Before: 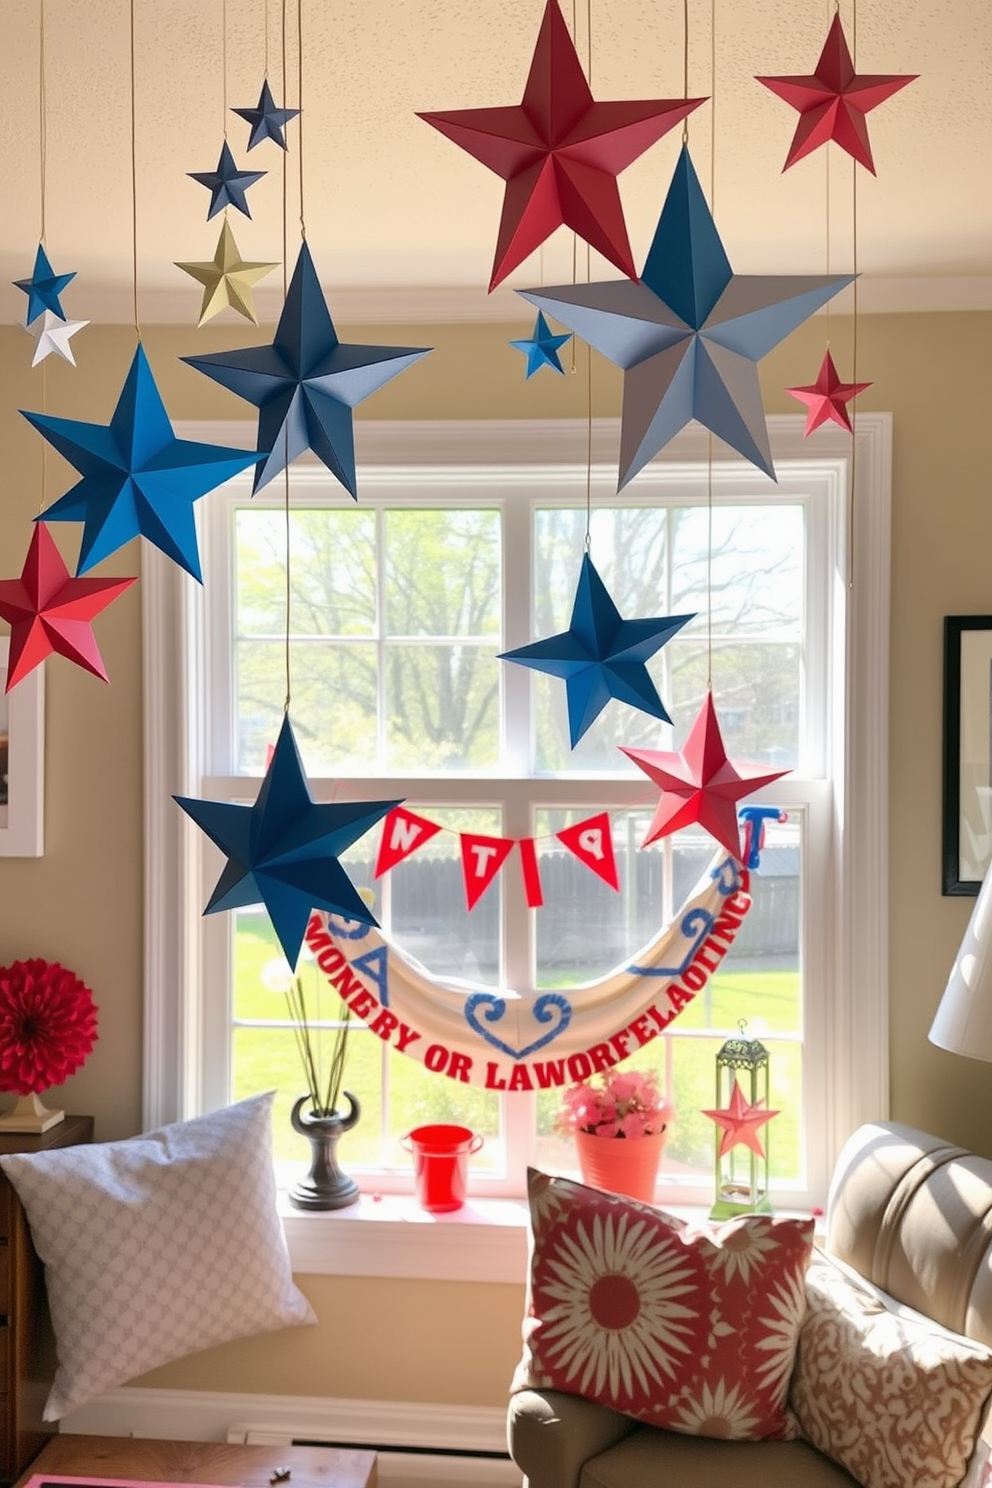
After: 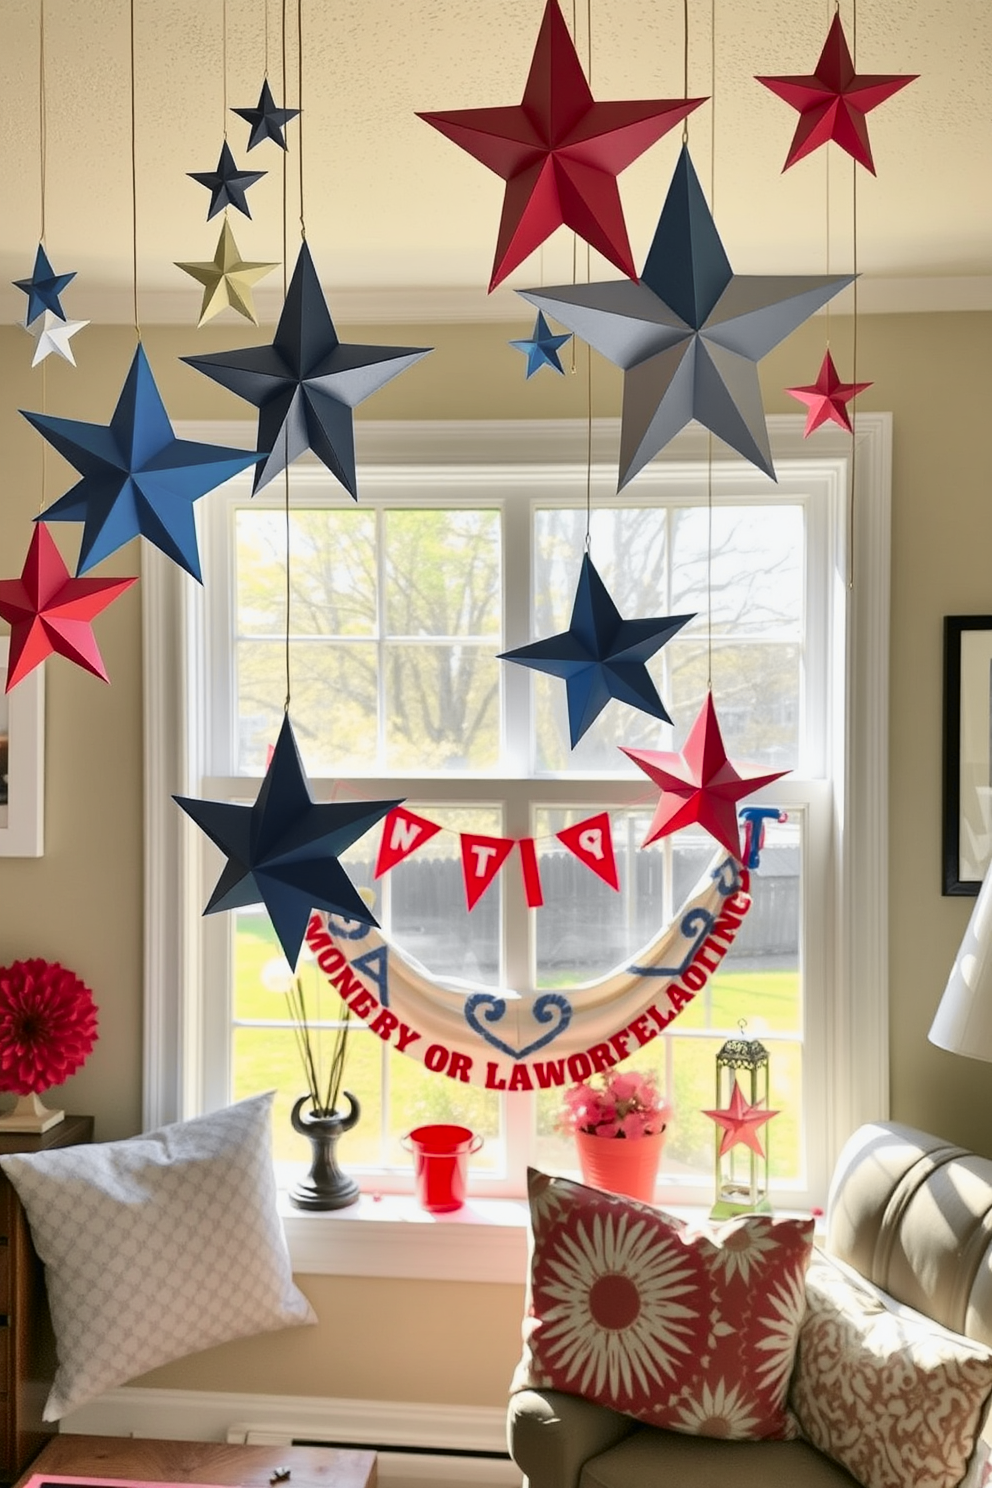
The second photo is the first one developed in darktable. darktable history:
shadows and highlights: soften with gaussian
tone curve: curves: ch0 [(0, 0) (0.071, 0.058) (0.266, 0.268) (0.498, 0.542) (0.766, 0.807) (1, 0.983)]; ch1 [(0, 0) (0.346, 0.307) (0.408, 0.387) (0.463, 0.465) (0.482, 0.493) (0.502, 0.499) (0.517, 0.505) (0.55, 0.554) (0.597, 0.61) (0.651, 0.698) (1, 1)]; ch2 [(0, 0) (0.346, 0.34) (0.434, 0.46) (0.485, 0.494) (0.5, 0.498) (0.509, 0.517) (0.526, 0.539) (0.583, 0.603) (0.625, 0.659) (1, 1)], color space Lab, independent channels, preserve colors none
contrast brightness saturation: contrast 0.057, brightness -0.009, saturation -0.215
